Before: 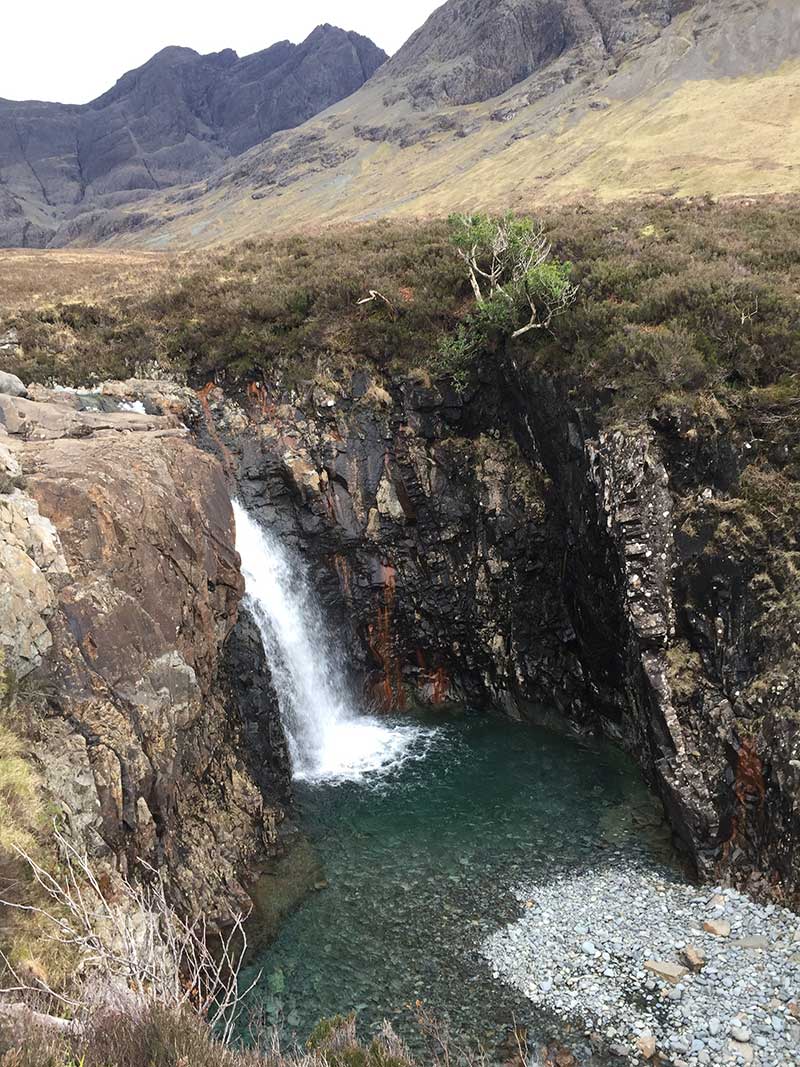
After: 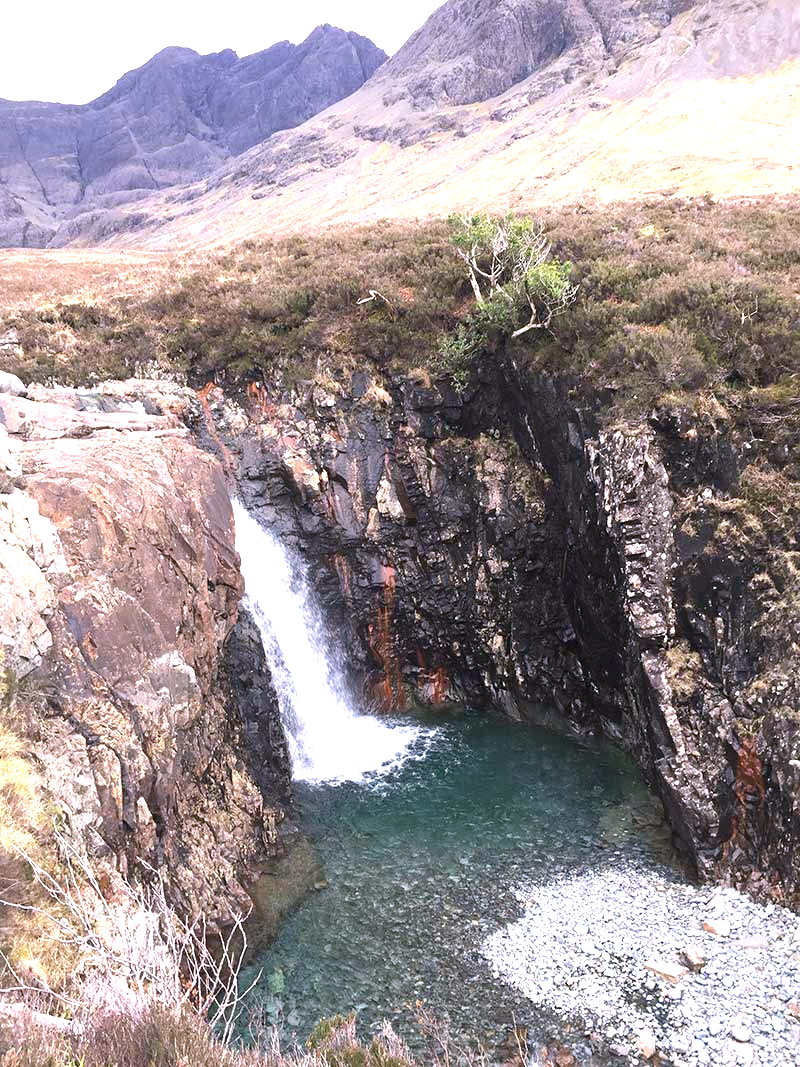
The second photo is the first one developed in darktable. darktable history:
exposure: exposure 1 EV, compensate highlight preservation false
color correction: saturation 0.98
white balance: red 1.066, blue 1.119
